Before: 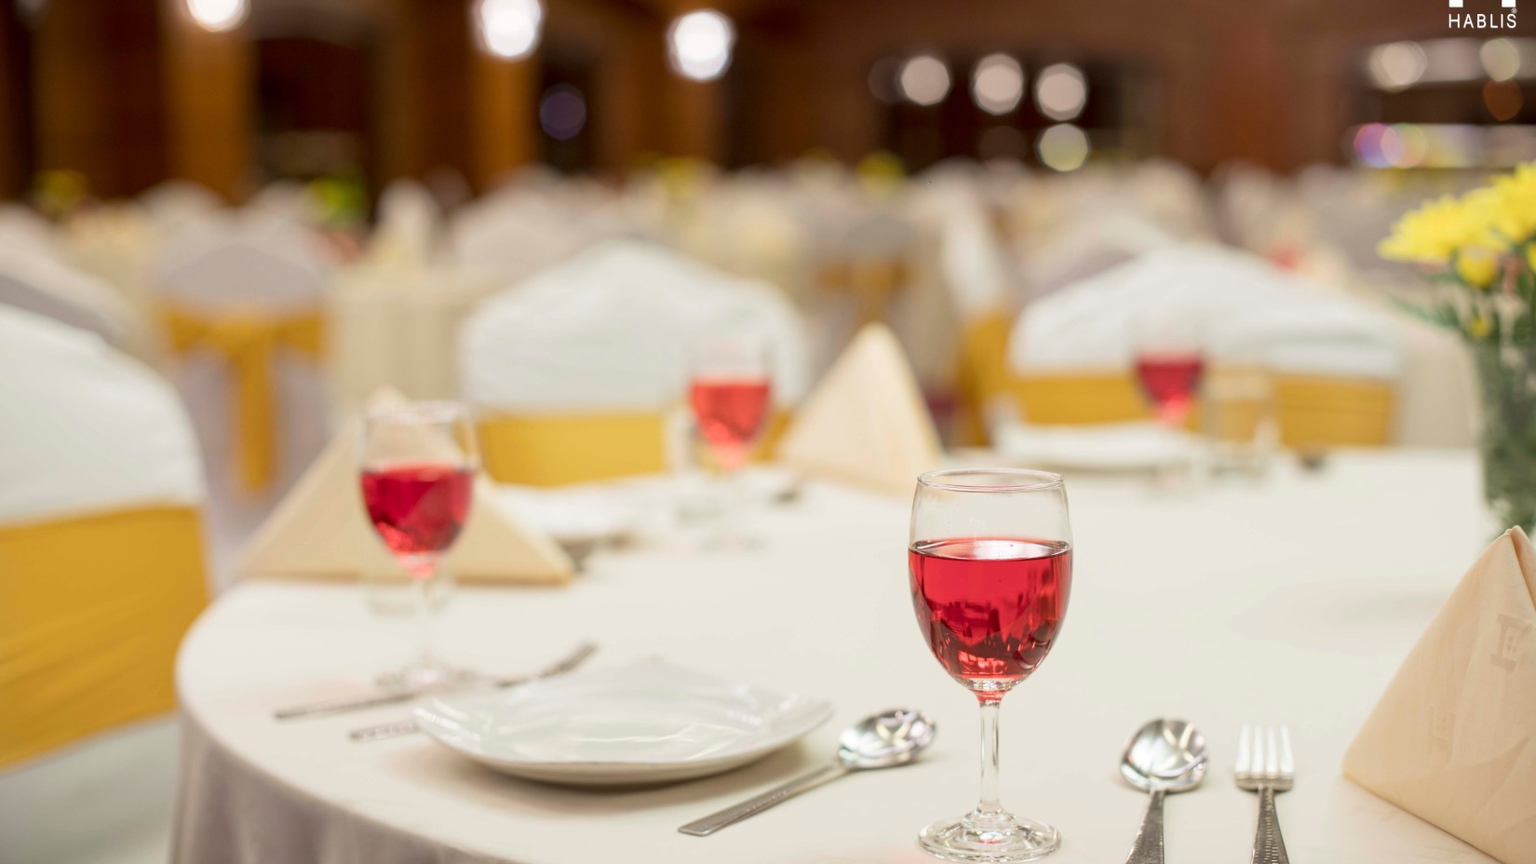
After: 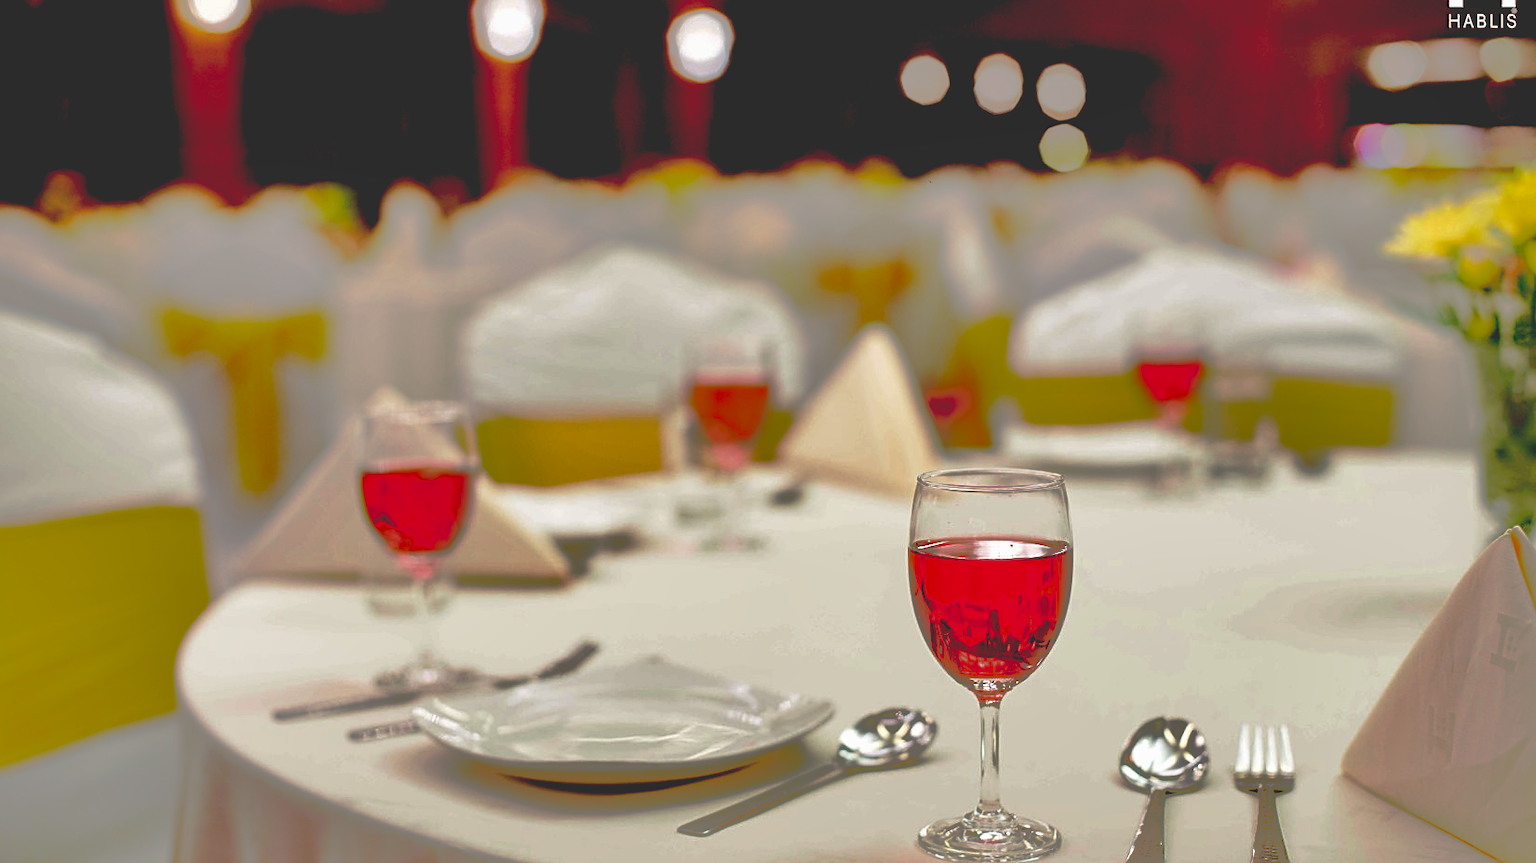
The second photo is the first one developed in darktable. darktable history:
shadows and highlights: shadows -18.62, highlights -73.25
base curve: curves: ch0 [(0.065, 0.026) (0.236, 0.358) (0.53, 0.546) (0.777, 0.841) (0.924, 0.992)], preserve colors none
sharpen: on, module defaults
